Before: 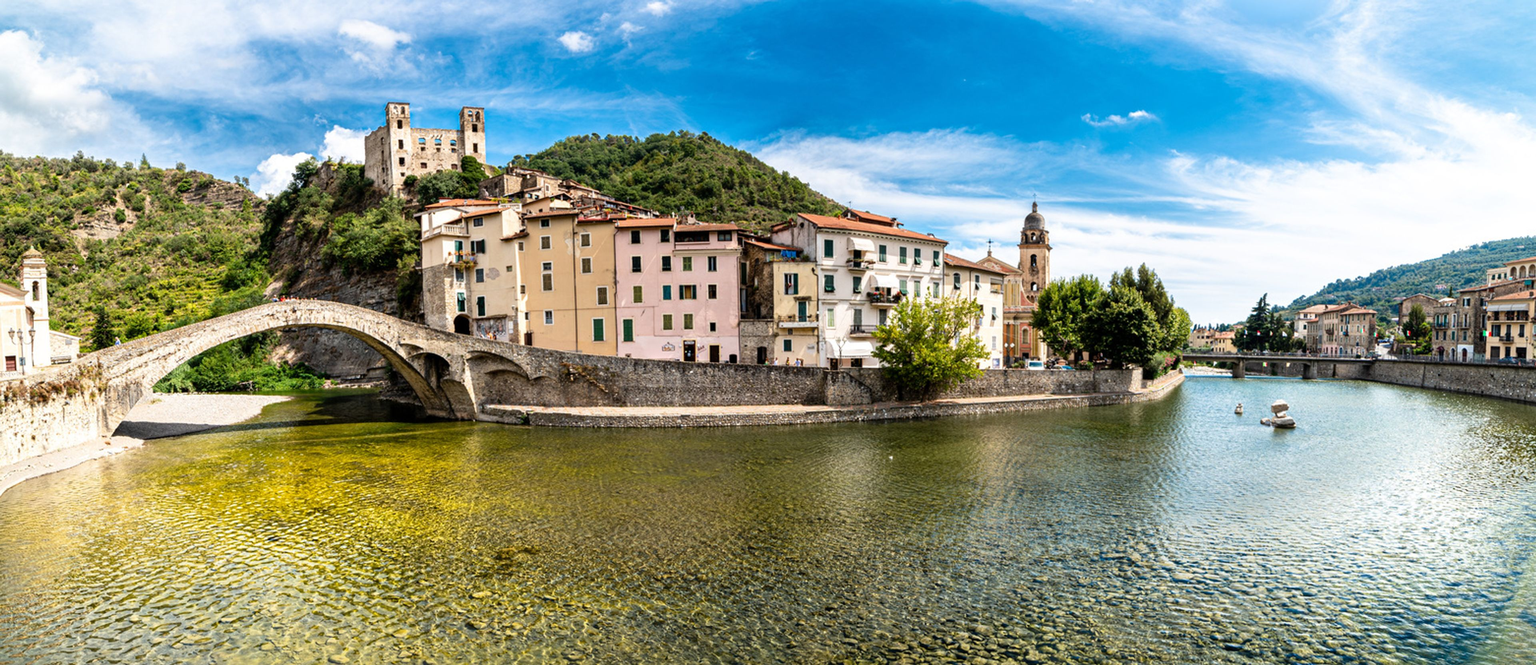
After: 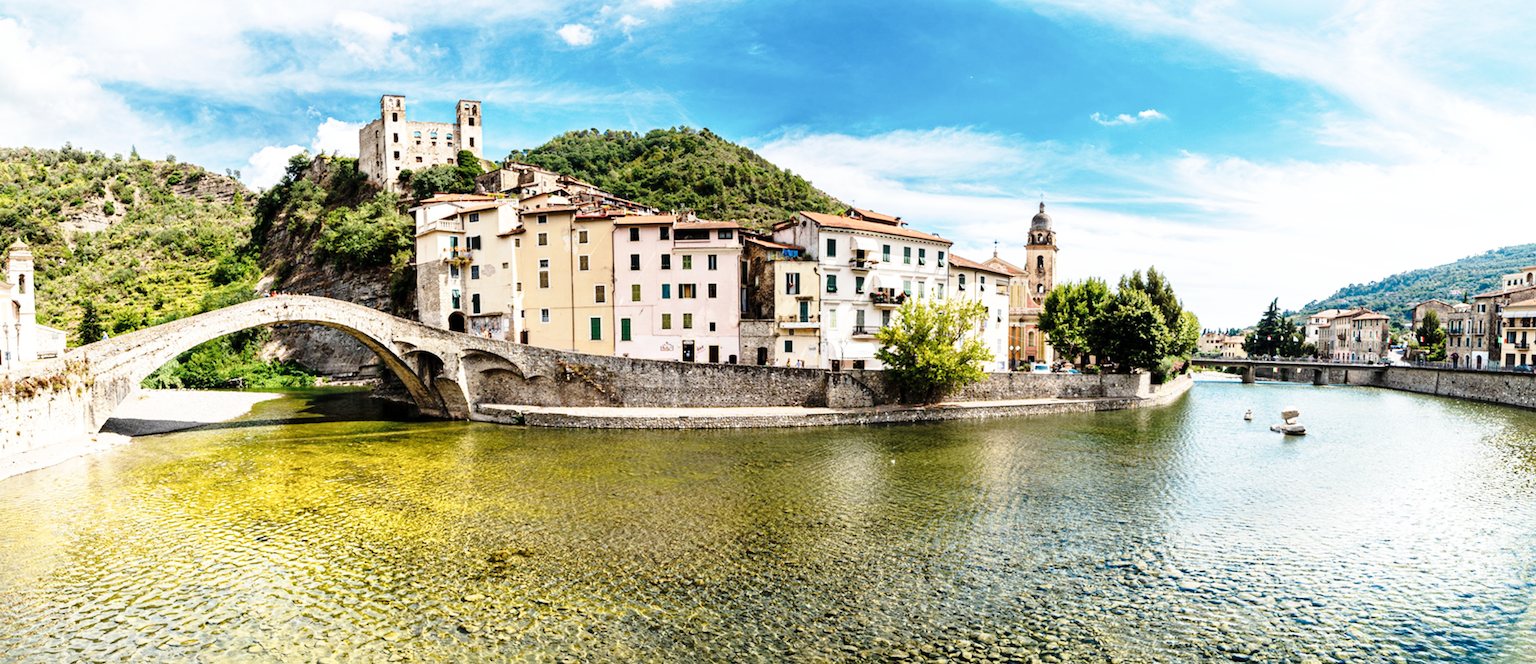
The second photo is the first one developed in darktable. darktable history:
base curve: curves: ch0 [(0, 0) (0.028, 0.03) (0.121, 0.232) (0.46, 0.748) (0.859, 0.968) (1, 1)], preserve colors none
crop and rotate: angle -0.5°
color correction: saturation 0.85
